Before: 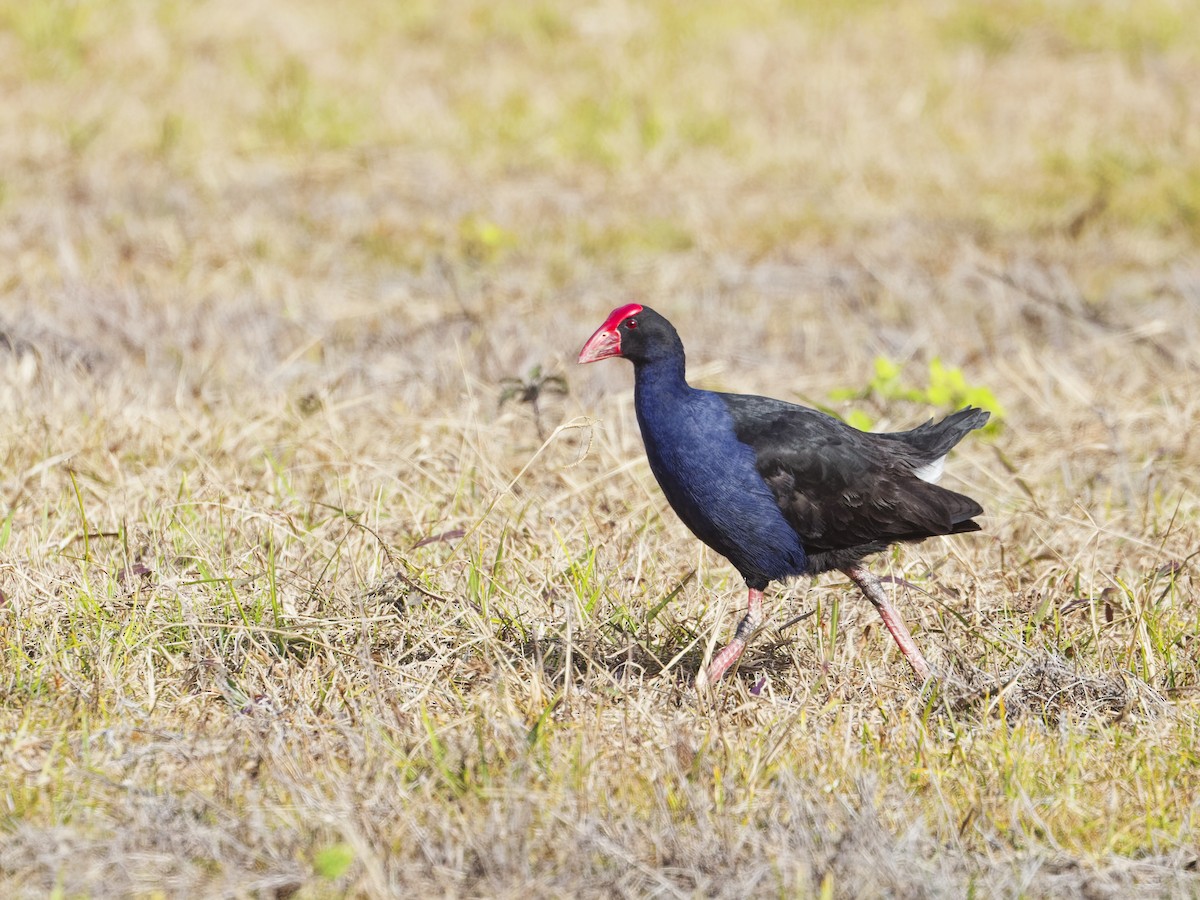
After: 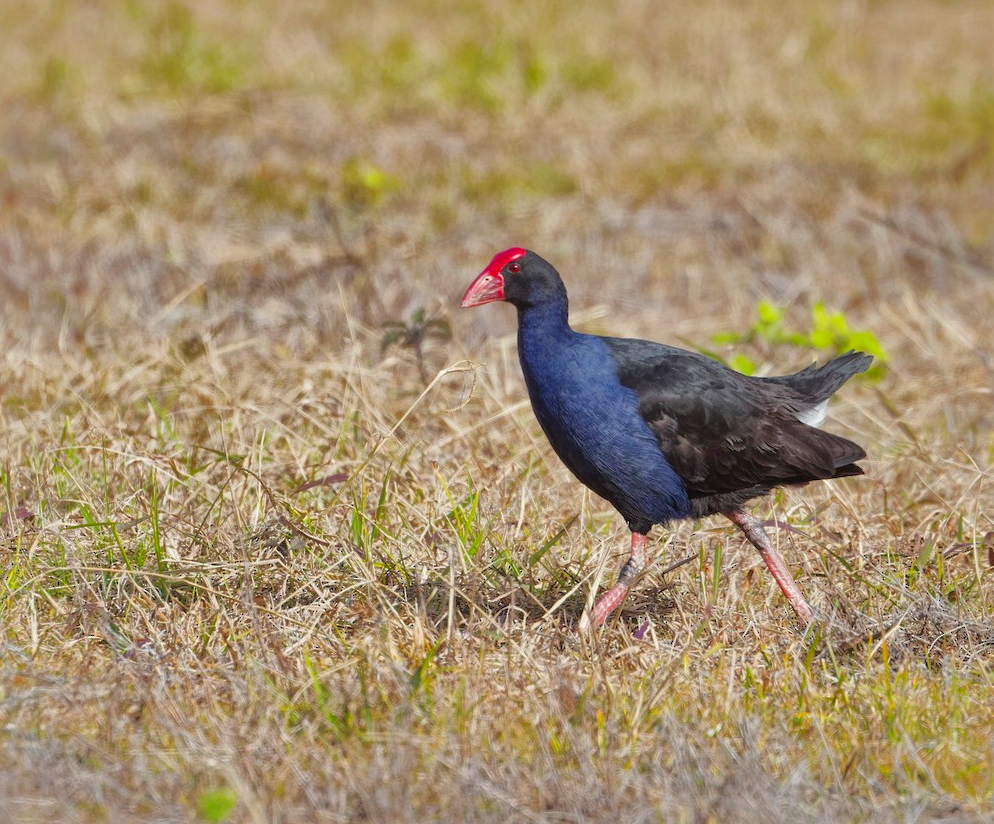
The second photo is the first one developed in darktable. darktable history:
shadows and highlights: shadows 25.06, highlights -71.07
crop: left 9.814%, top 6.27%, right 7.289%, bottom 2.122%
